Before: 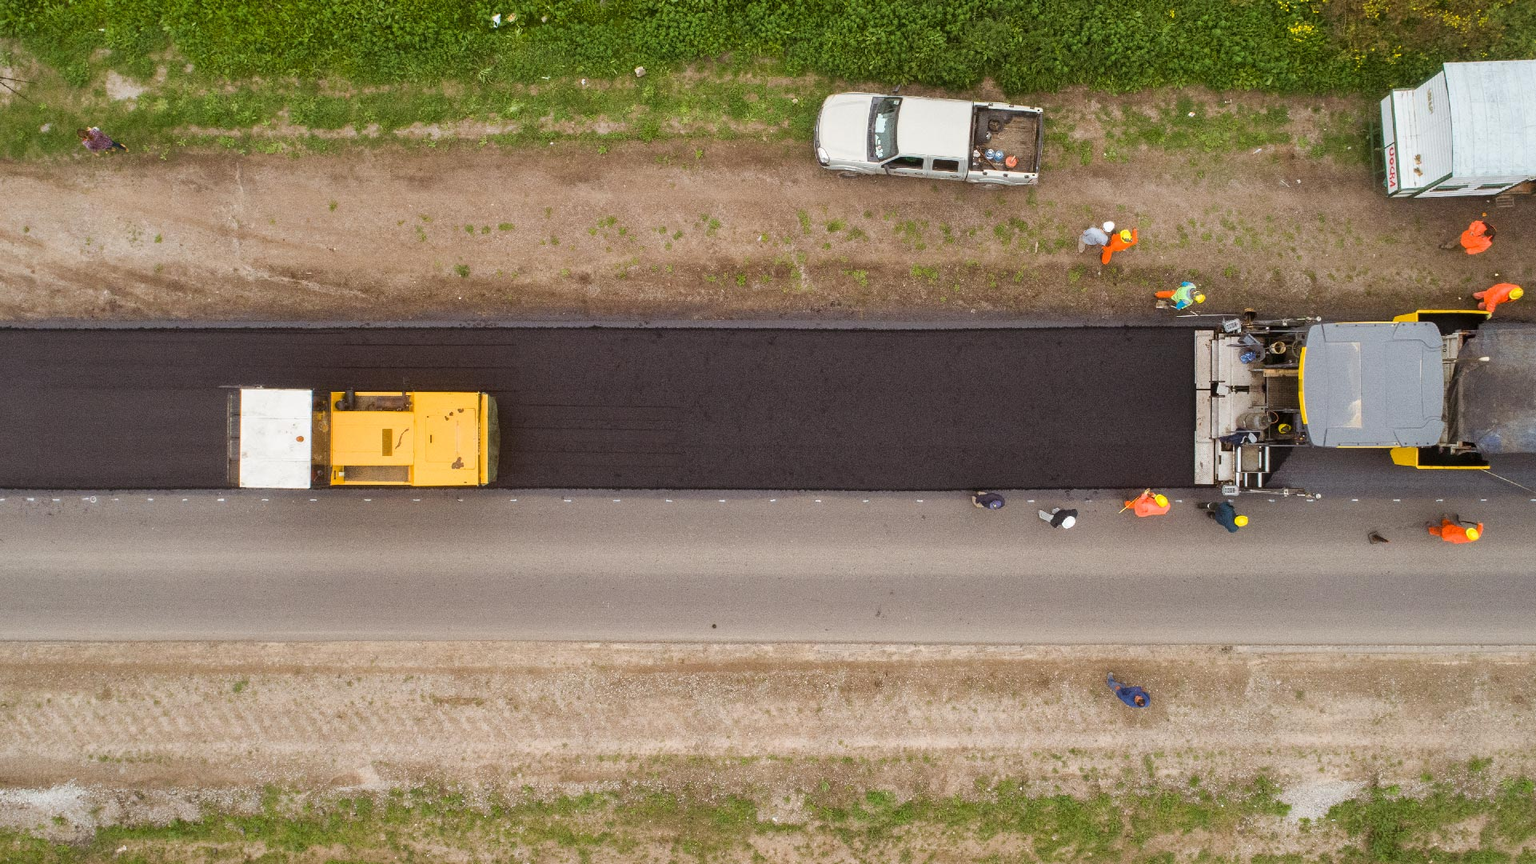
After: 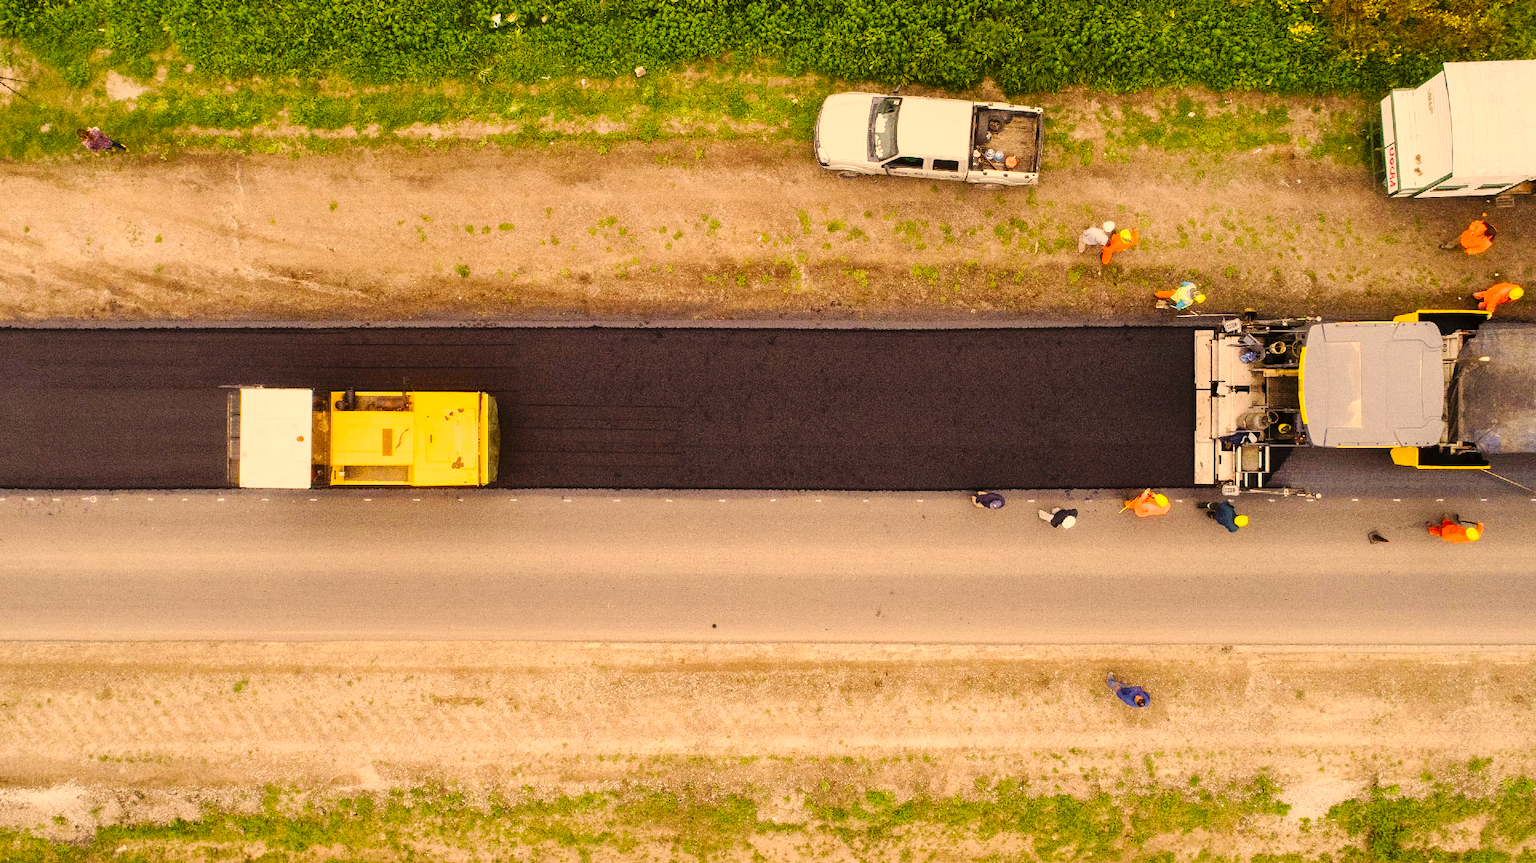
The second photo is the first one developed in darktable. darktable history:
base curve: curves: ch0 [(0, 0) (0.036, 0.025) (0.121, 0.166) (0.206, 0.329) (0.605, 0.79) (1, 1)], preserve colors none
color correction: highlights a* 15, highlights b* 31.55
